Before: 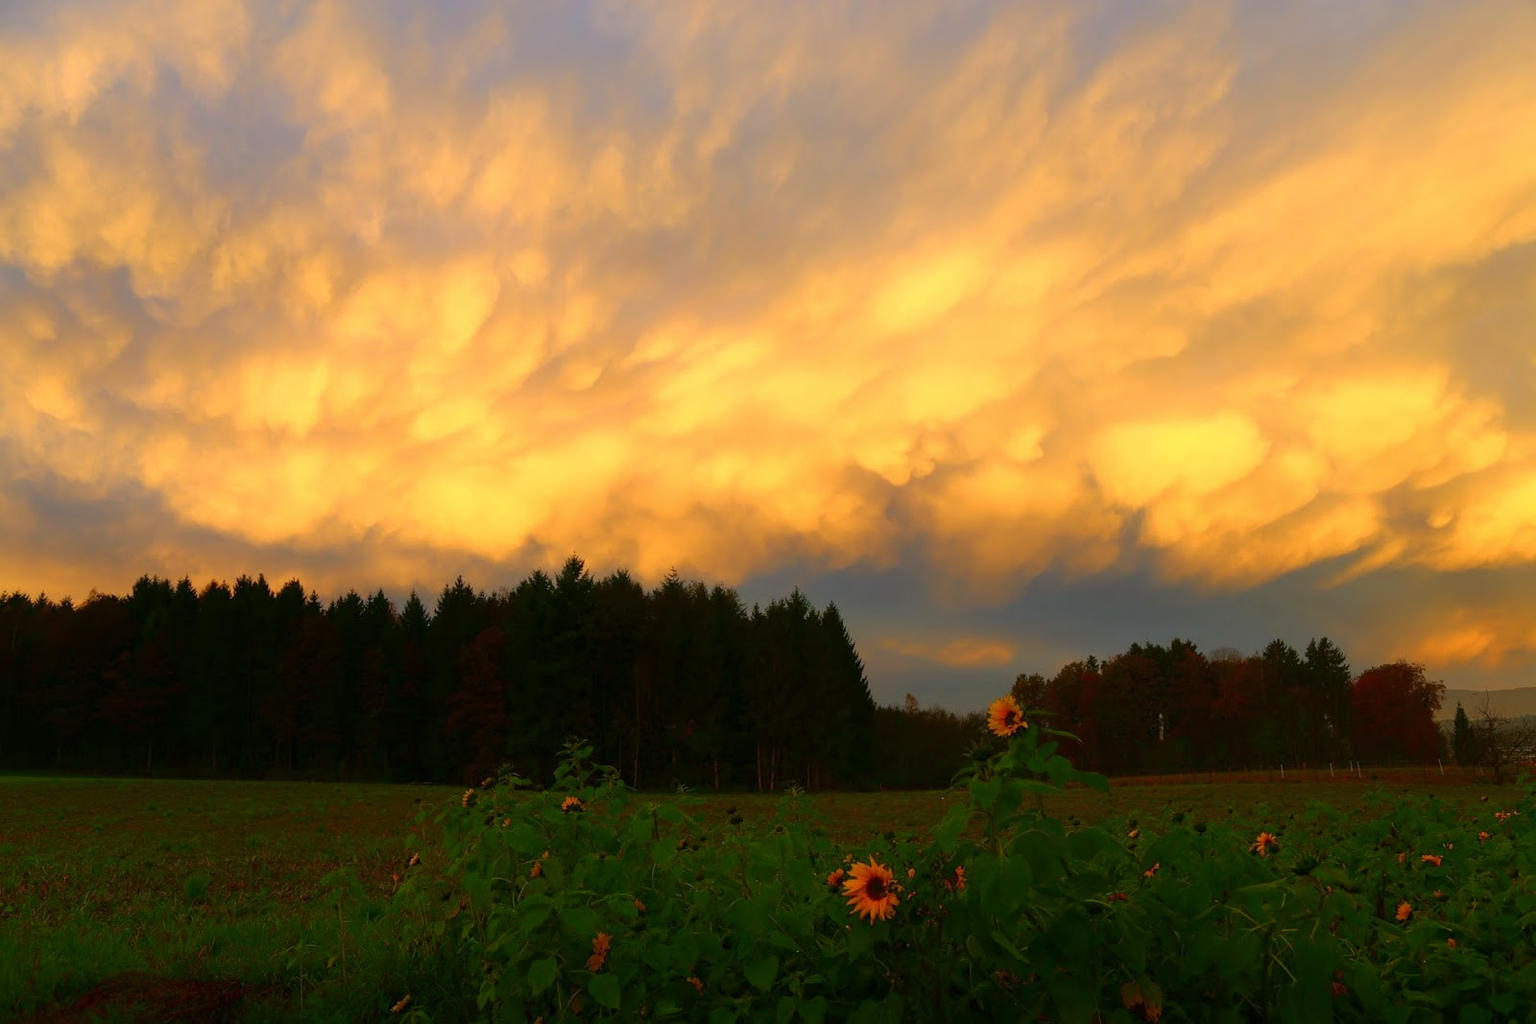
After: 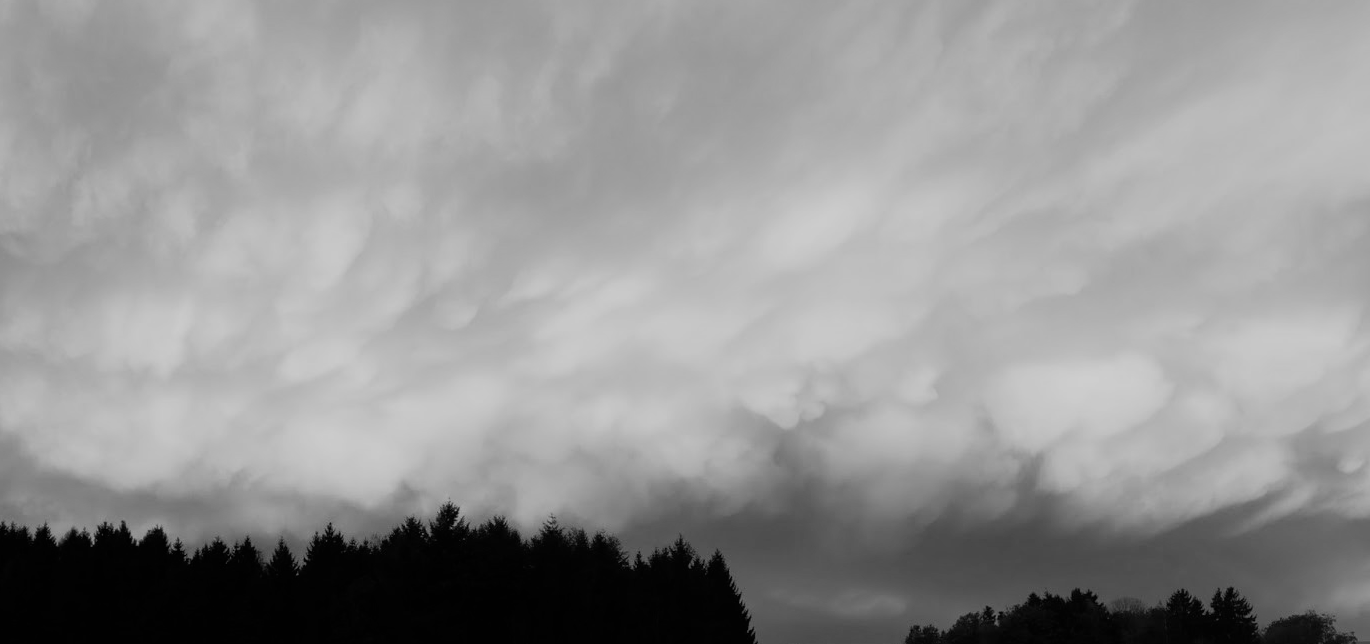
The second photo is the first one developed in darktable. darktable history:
monochrome: size 3.1
crop and rotate: left 9.345%, top 7.22%, right 4.982%, bottom 32.331%
filmic rgb: black relative exposure -8.54 EV, white relative exposure 5.52 EV, hardness 3.39, contrast 1.016
tone equalizer: -8 EV -0.001 EV, -7 EV 0.001 EV, -6 EV -0.002 EV, -5 EV -0.003 EV, -4 EV -0.062 EV, -3 EV -0.222 EV, -2 EV -0.267 EV, -1 EV 0.105 EV, +0 EV 0.303 EV
